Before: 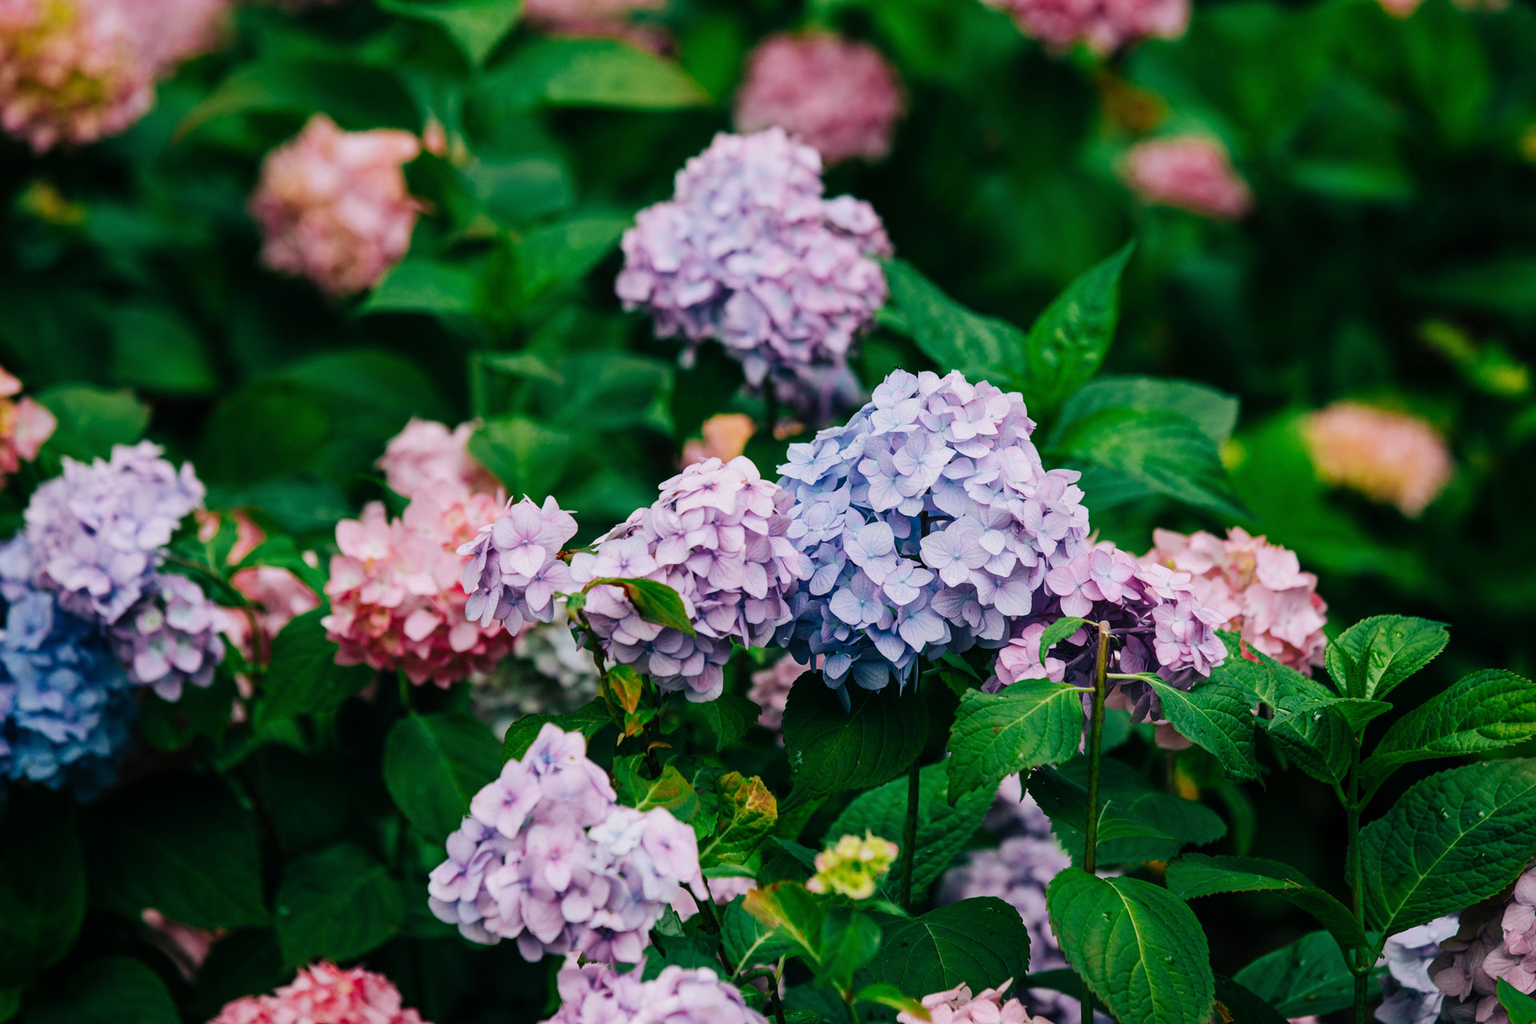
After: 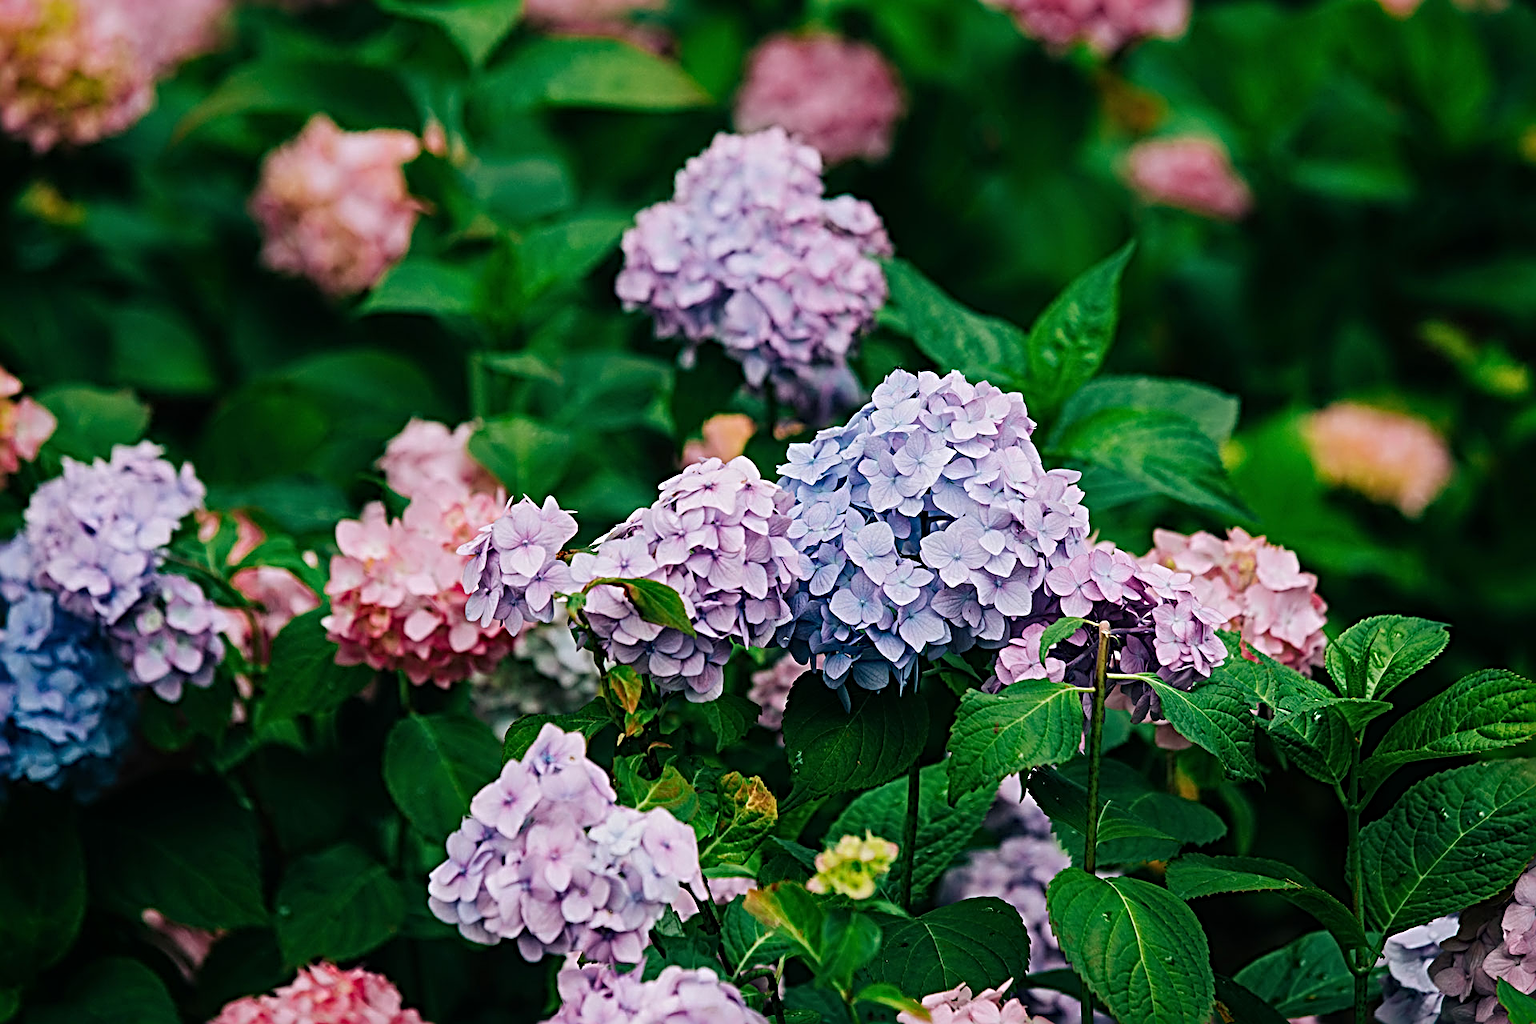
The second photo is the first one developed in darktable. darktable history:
sharpen: radius 3.738, amount 0.945
